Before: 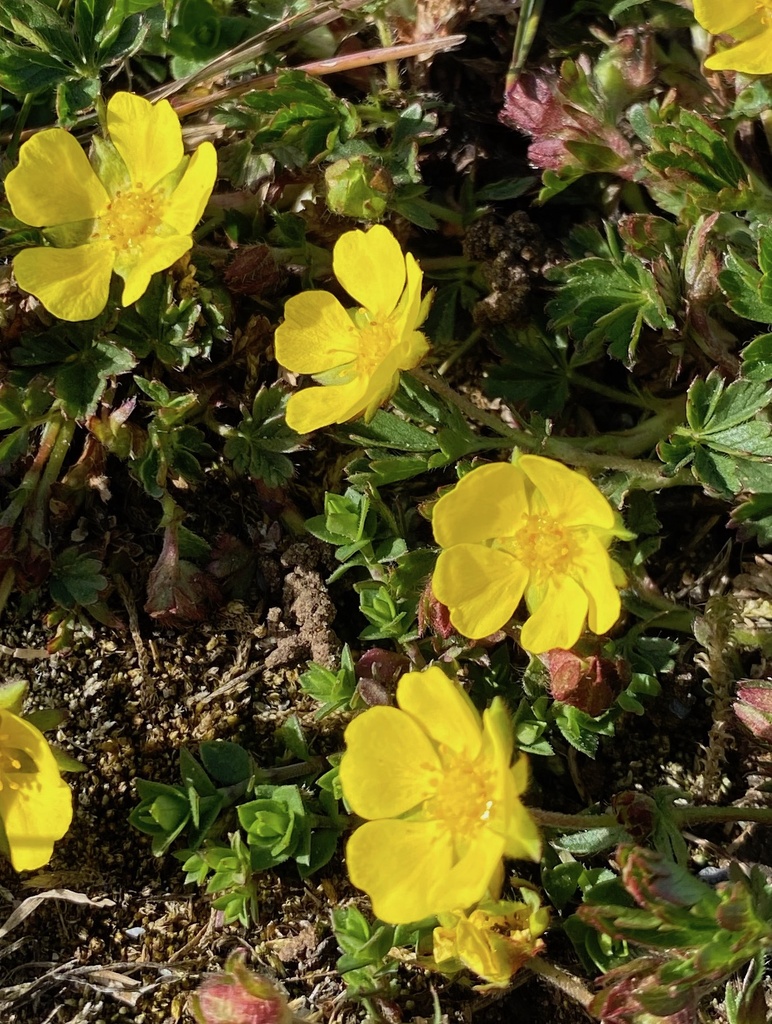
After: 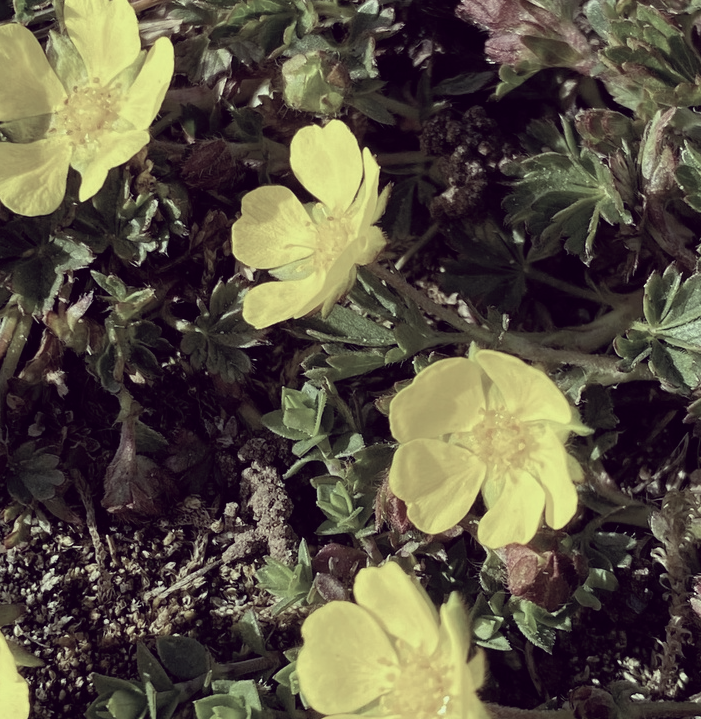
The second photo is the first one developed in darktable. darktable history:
crop: left 5.596%, top 10.314%, right 3.534%, bottom 19.395%
color correction: highlights a* -20.17, highlights b* 20.27, shadows a* 20.03, shadows b* -20.46, saturation 0.43
